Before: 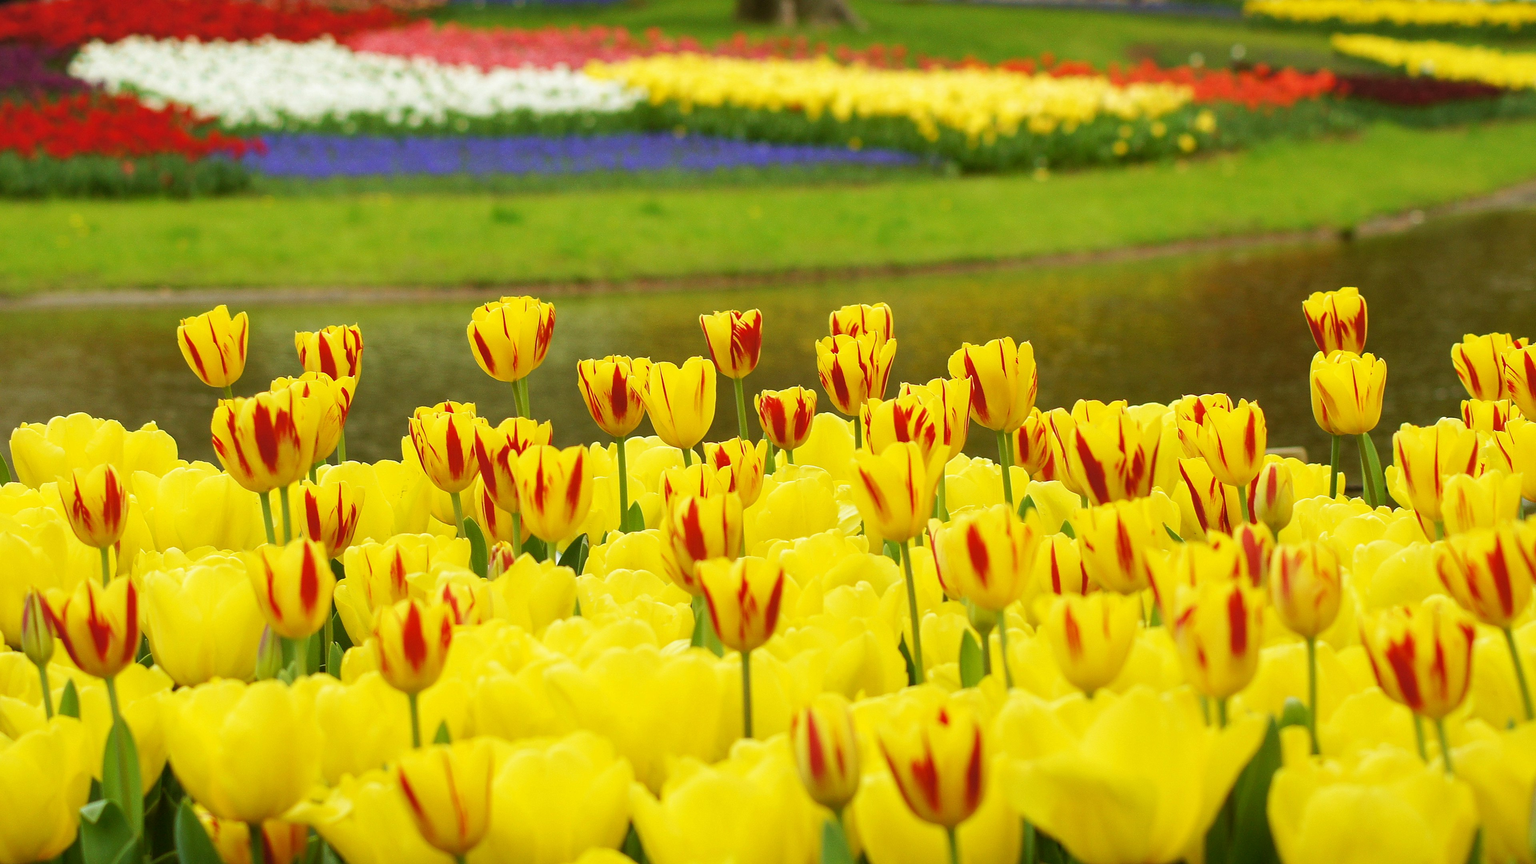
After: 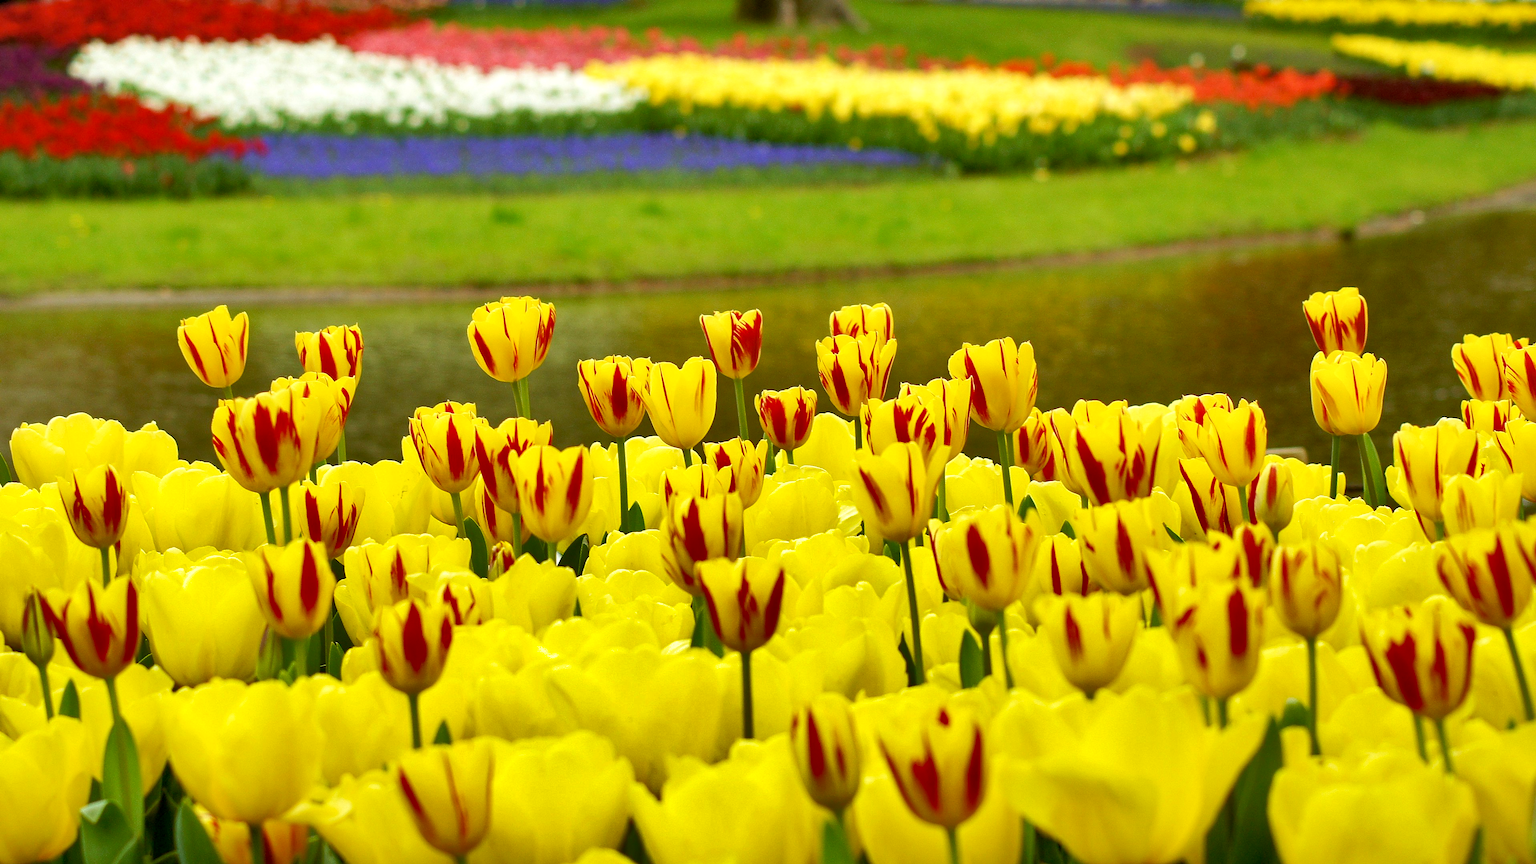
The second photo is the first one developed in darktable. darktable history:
shadows and highlights: radius 168.95, shadows 26.04, white point adjustment 3.29, highlights -68.22, soften with gaussian
exposure: black level correction 0.008, exposure 0.092 EV, compensate highlight preservation false
